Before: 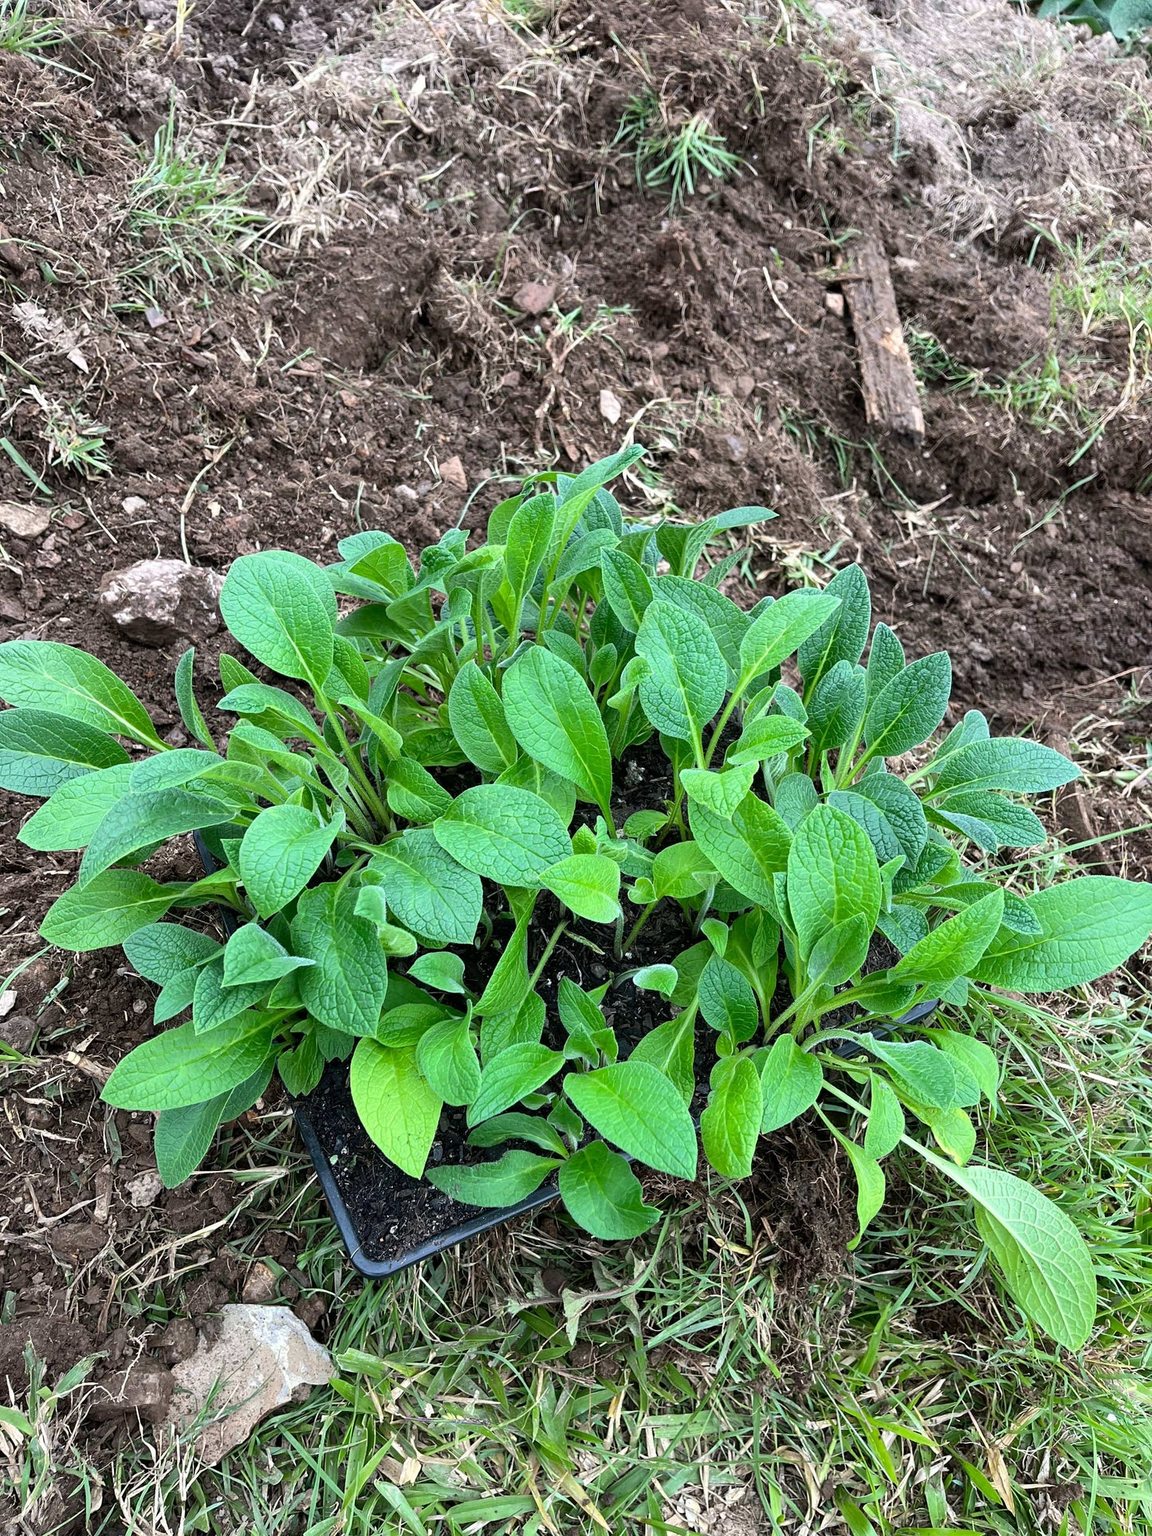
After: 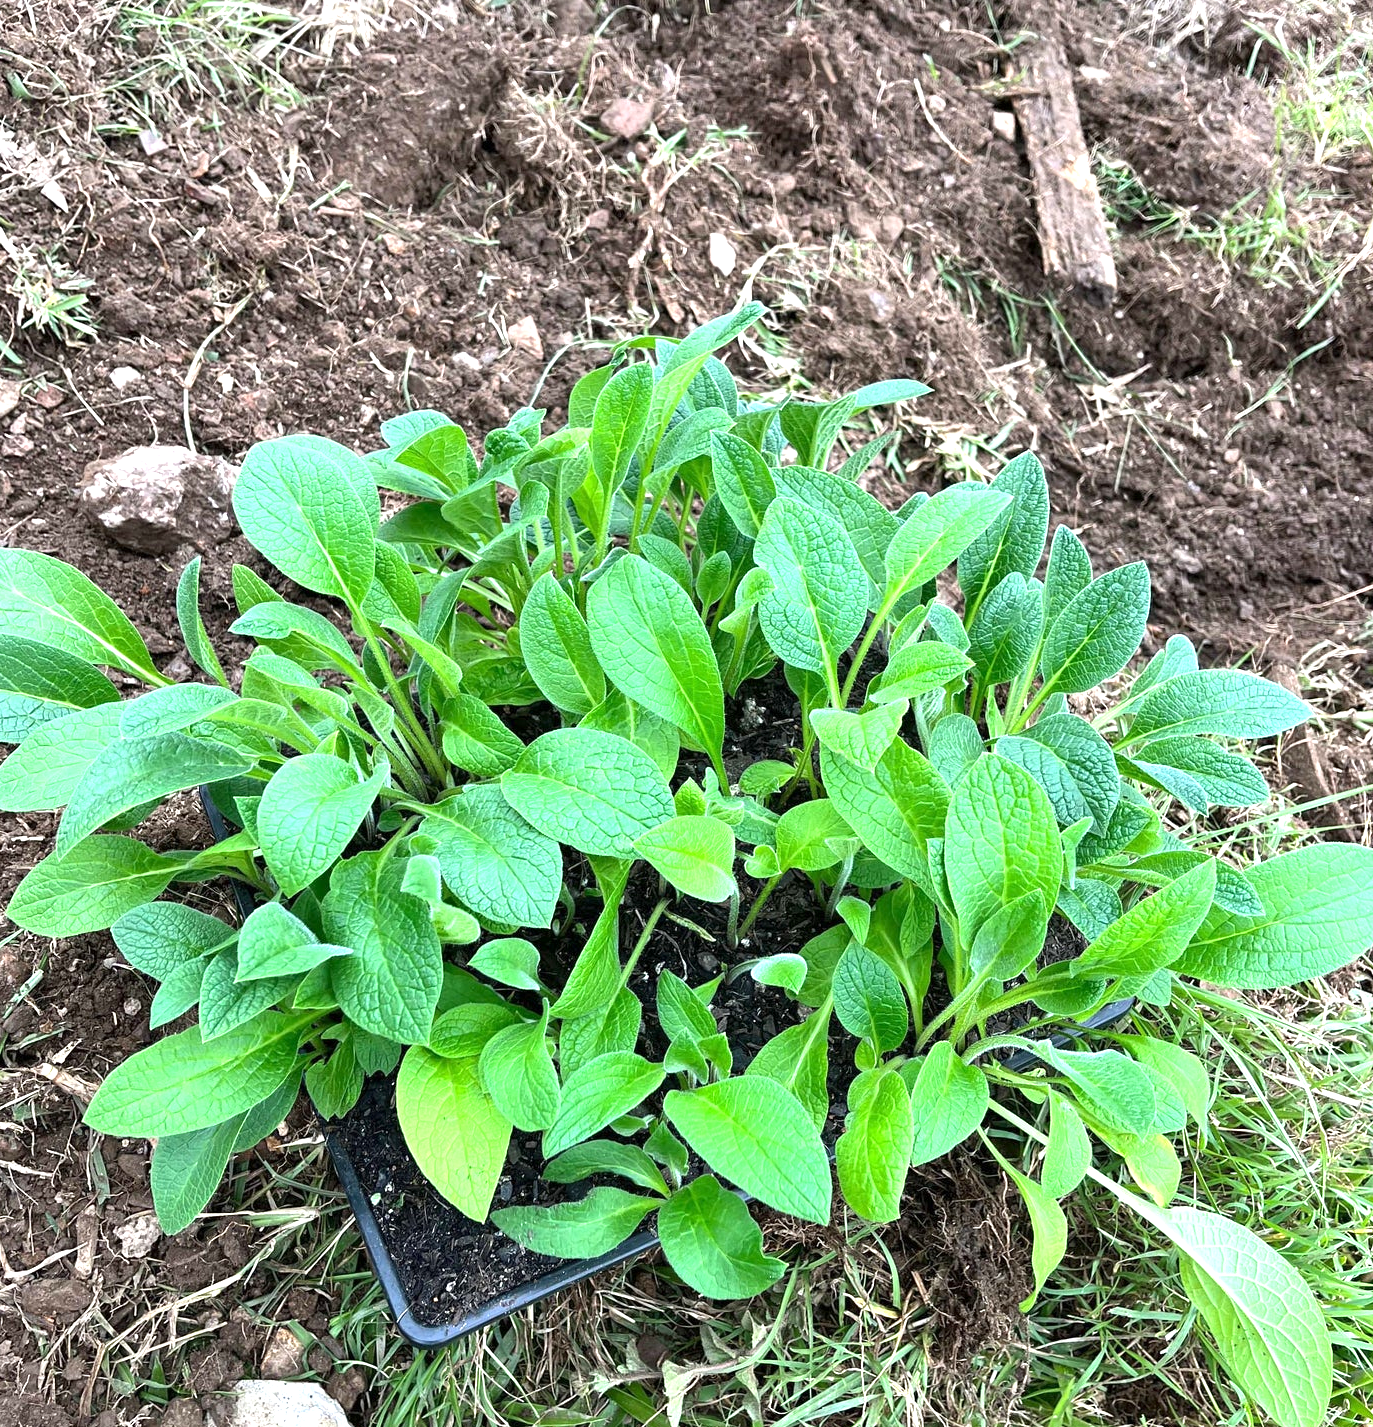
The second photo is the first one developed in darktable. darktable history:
crop and rotate: left 2.991%, top 13.302%, right 1.981%, bottom 12.636%
exposure: exposure 0.781 EV, compensate highlight preservation false
